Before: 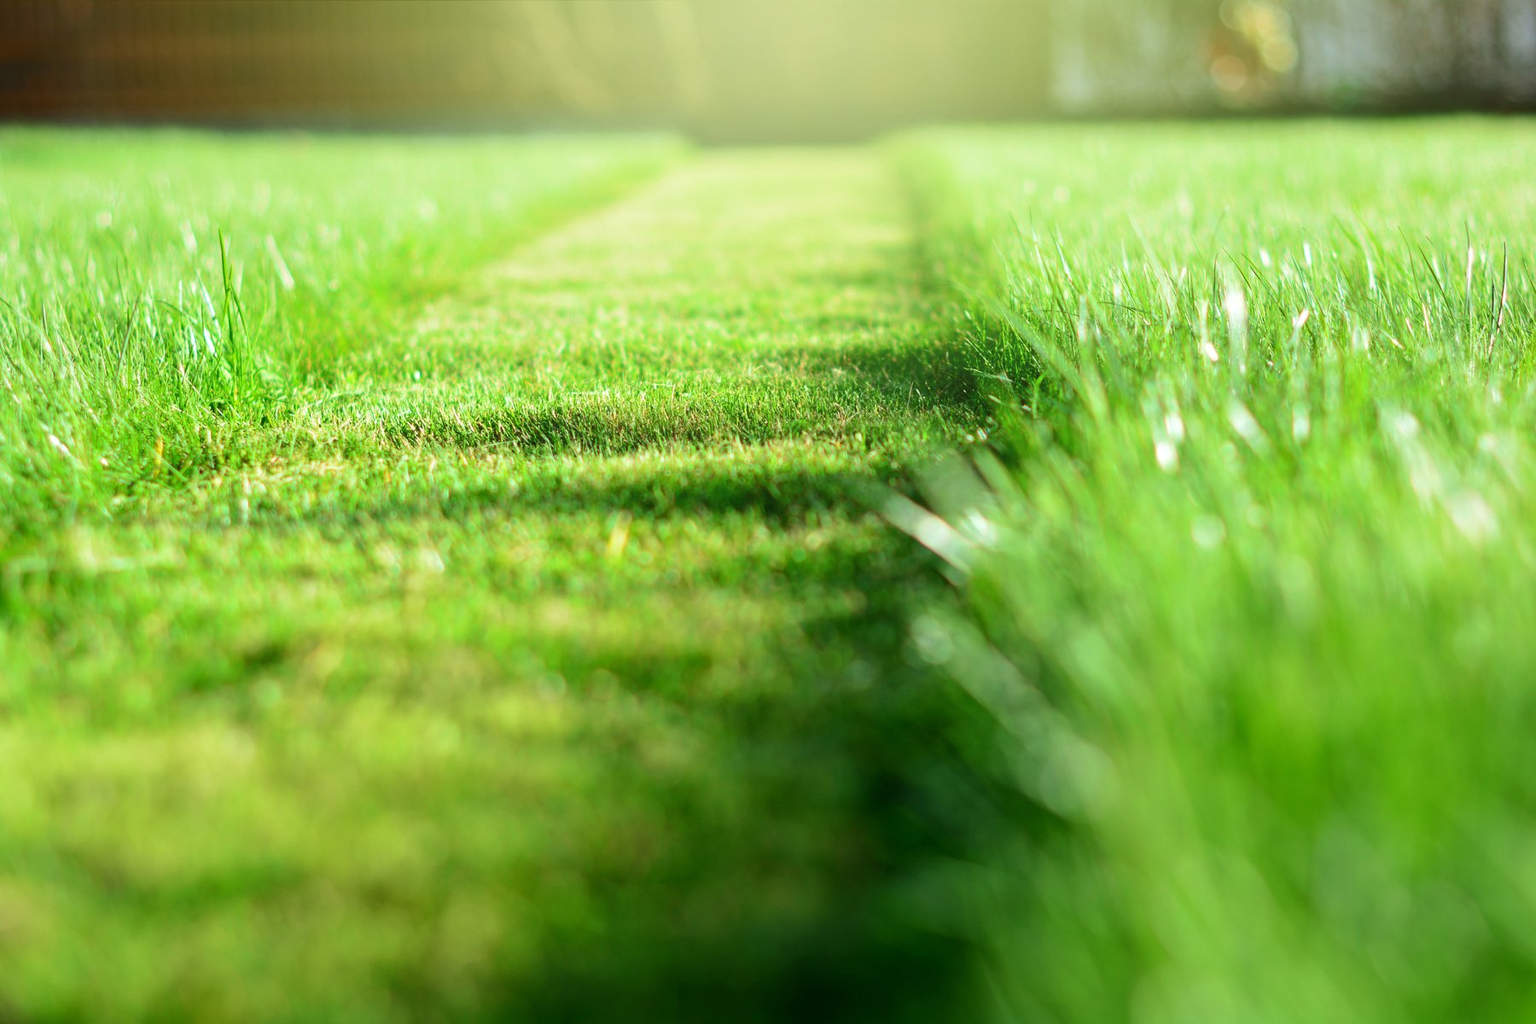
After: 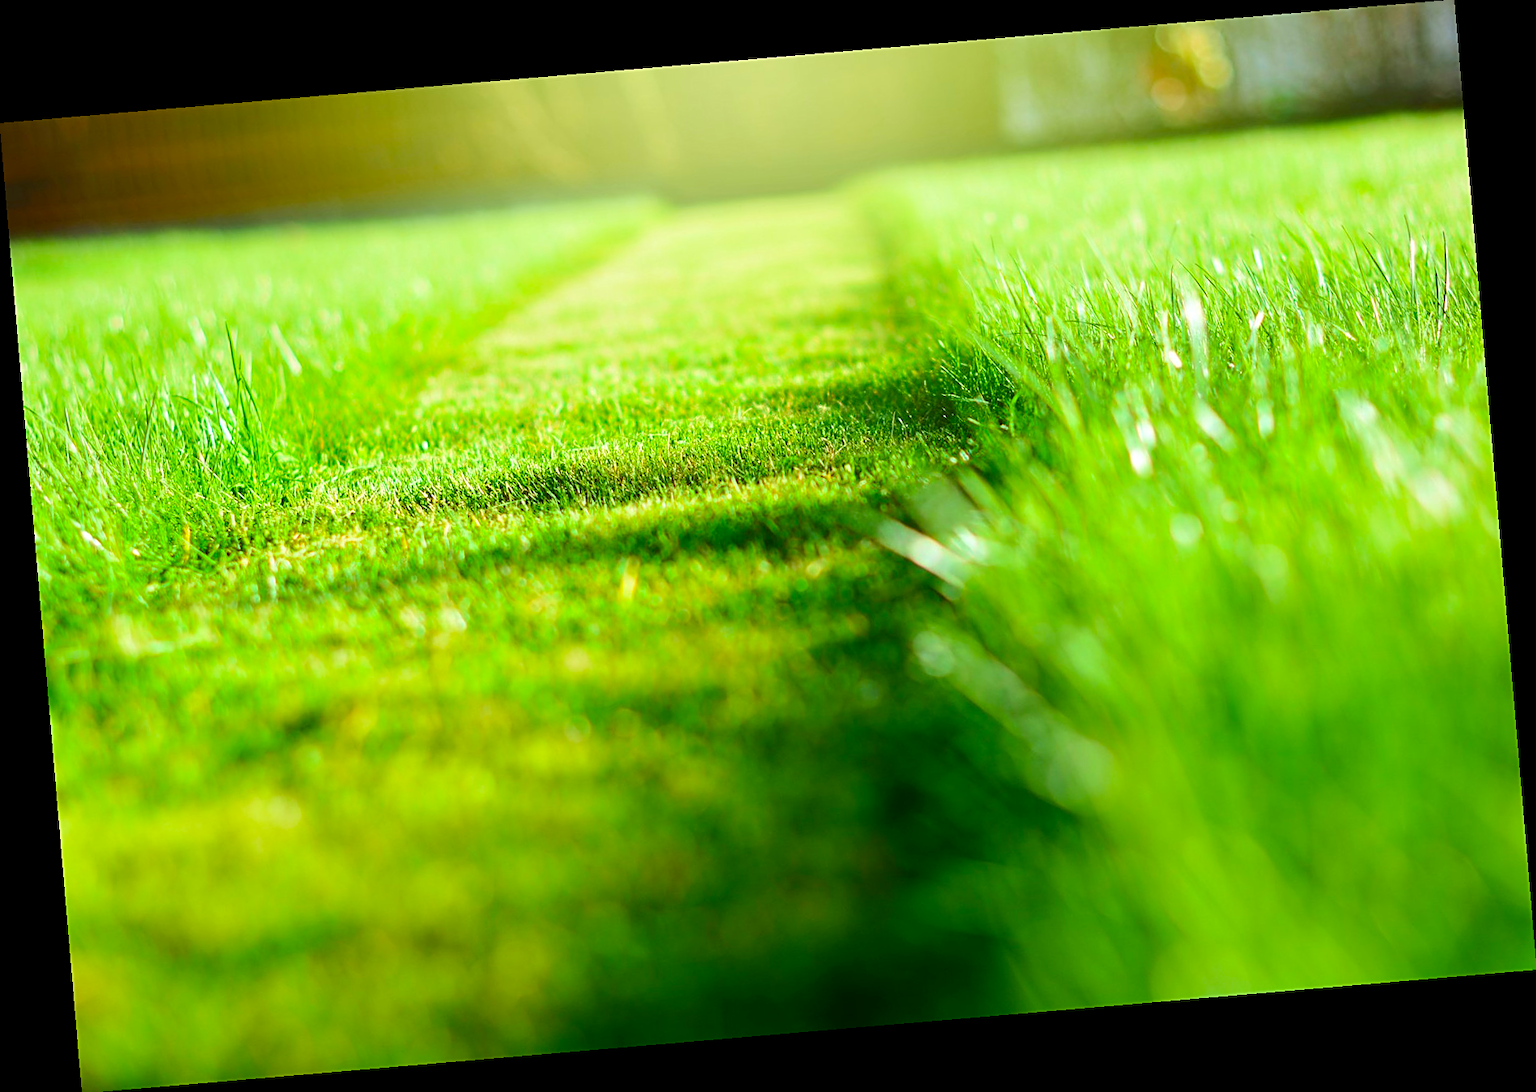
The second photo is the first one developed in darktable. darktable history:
rotate and perspective: rotation -4.86°, automatic cropping off
sharpen: on, module defaults
velvia: strength 32%, mid-tones bias 0.2
